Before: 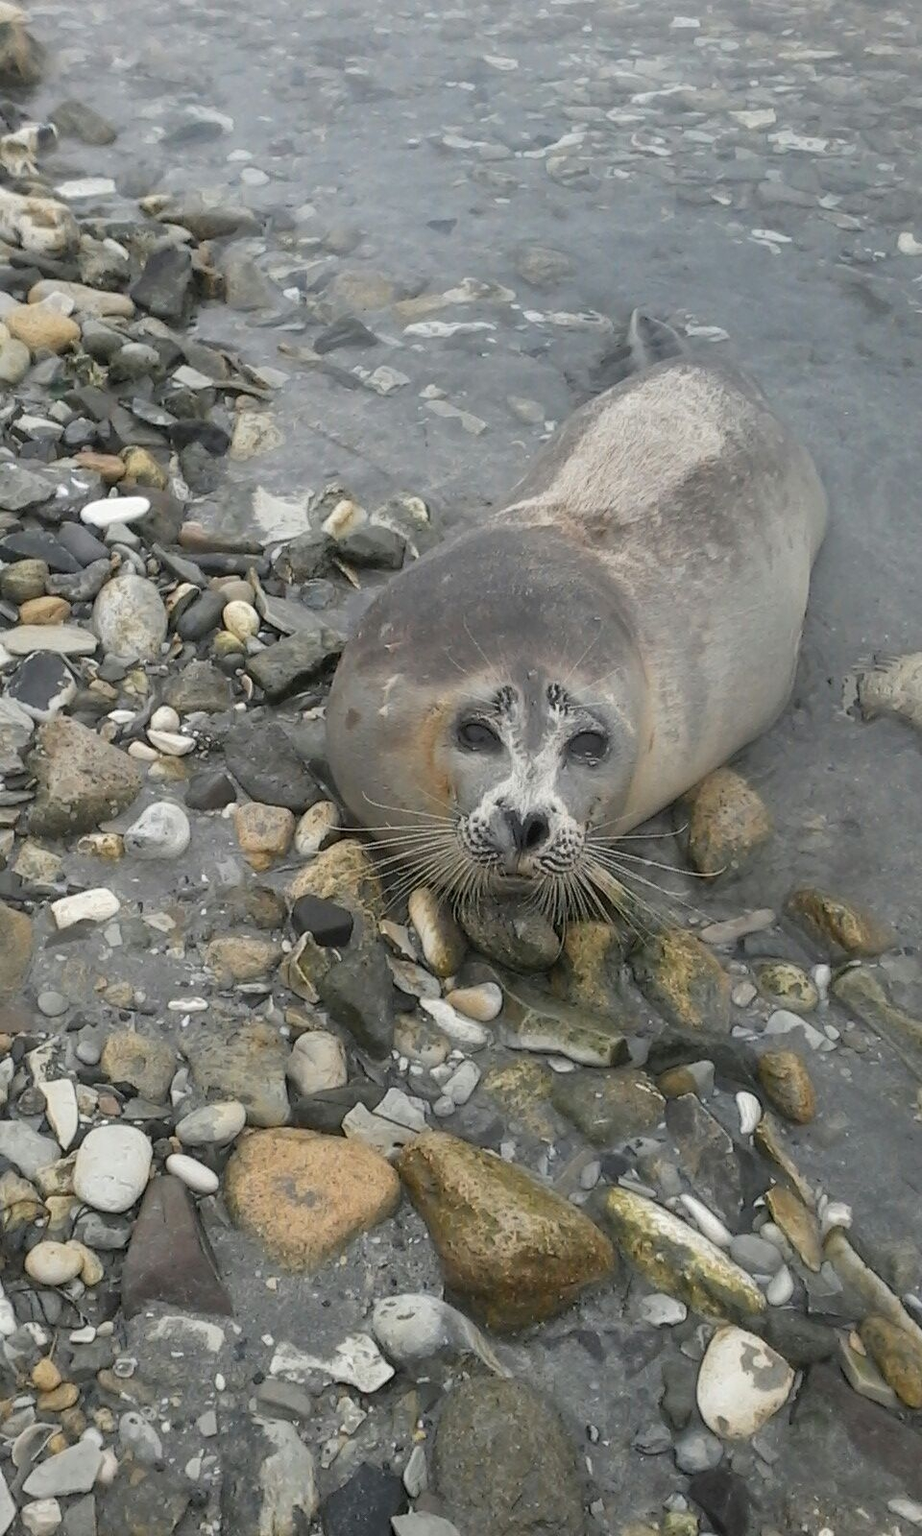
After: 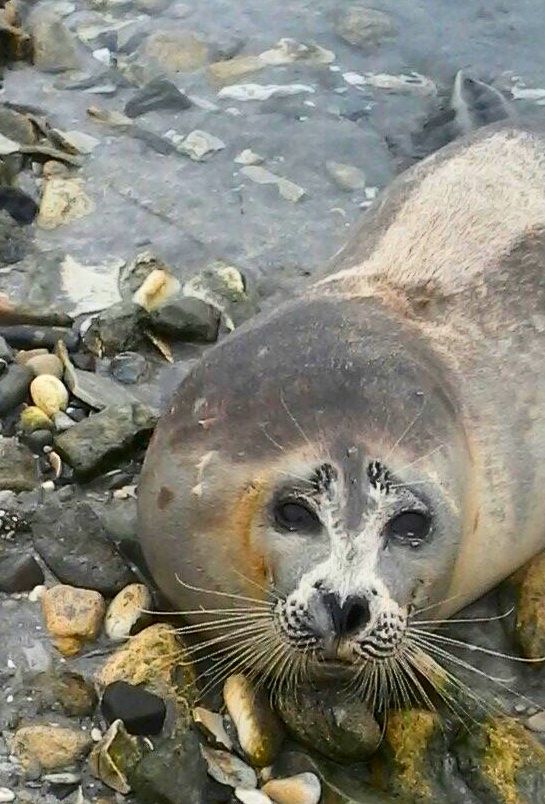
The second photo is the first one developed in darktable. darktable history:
sharpen: radius 5.295, amount 0.311, threshold 26.705
contrast brightness saturation: contrast 0.266, brightness 0.02, saturation 0.857
crop: left 21.116%, top 15.747%, right 21.611%, bottom 33.901%
